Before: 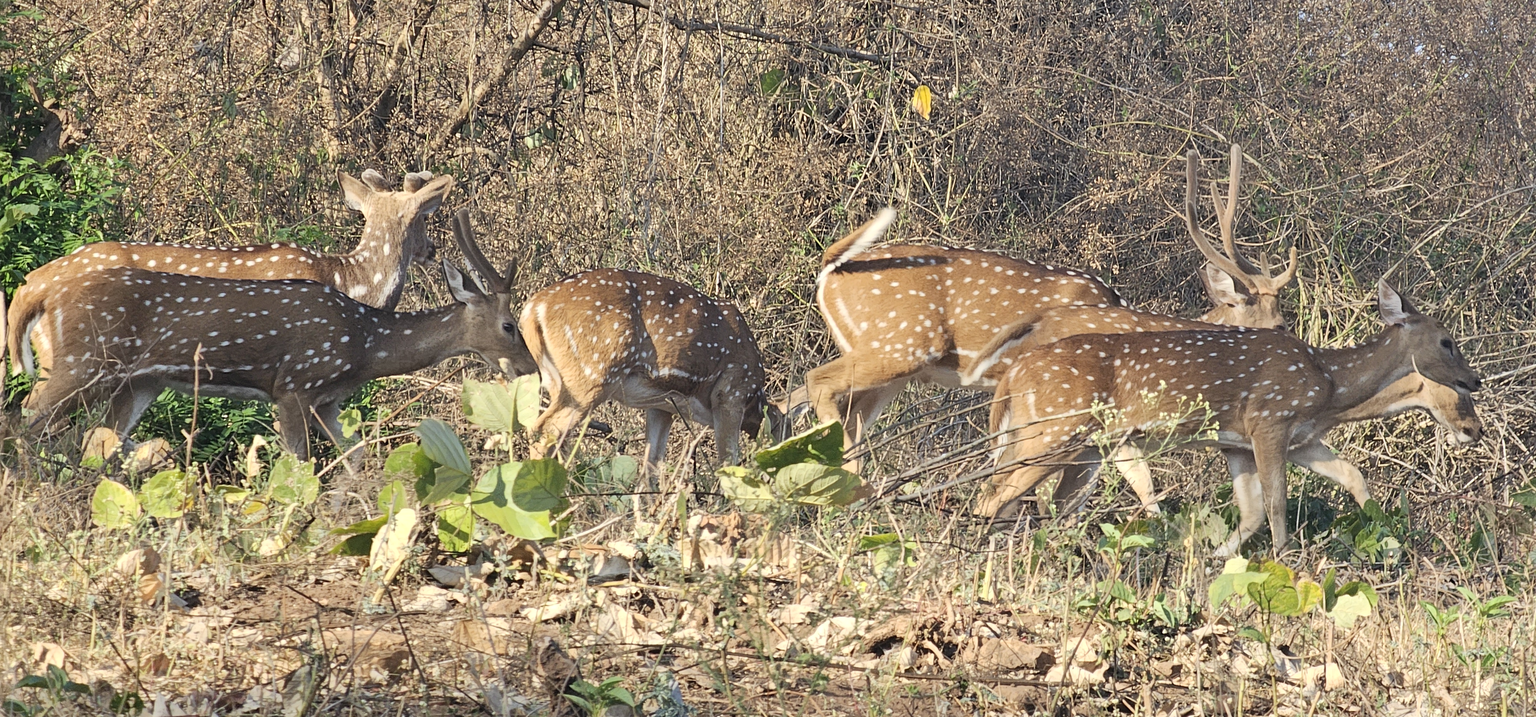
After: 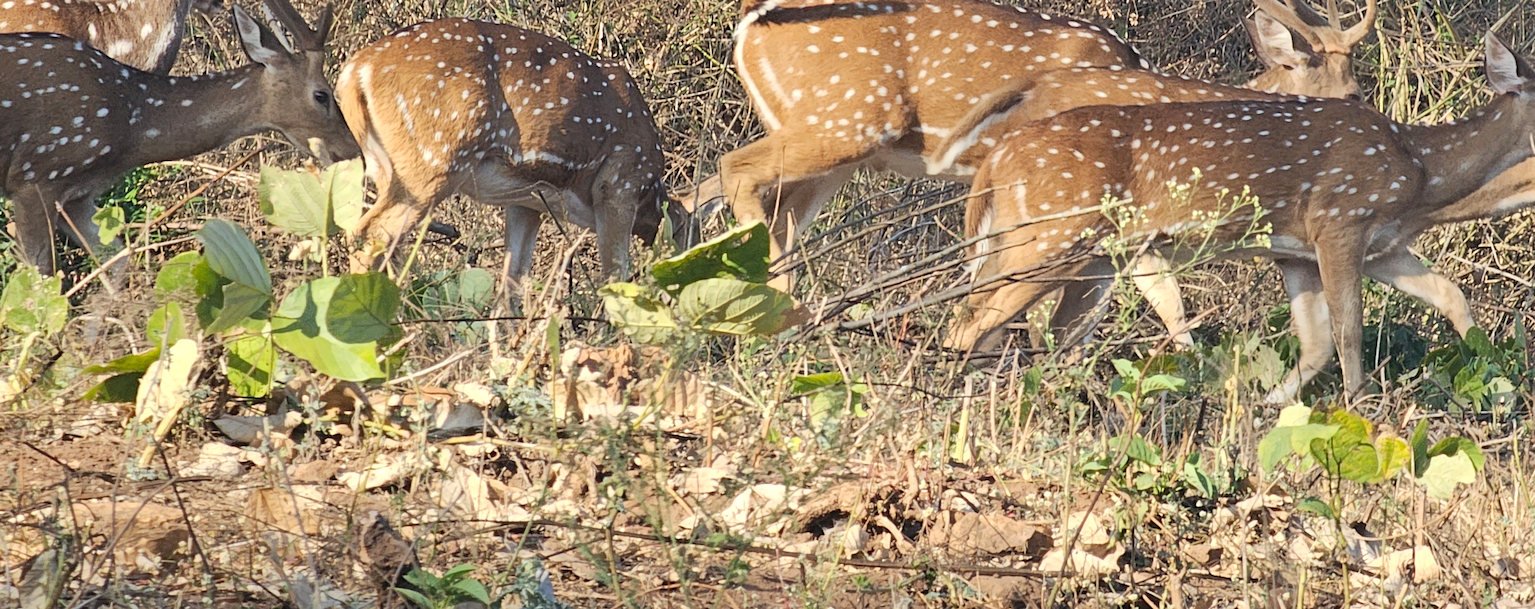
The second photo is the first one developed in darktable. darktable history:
crop and rotate: left 17.482%, top 35.6%, right 7.763%, bottom 0.805%
tone equalizer: edges refinement/feathering 500, mask exposure compensation -1.57 EV, preserve details no
